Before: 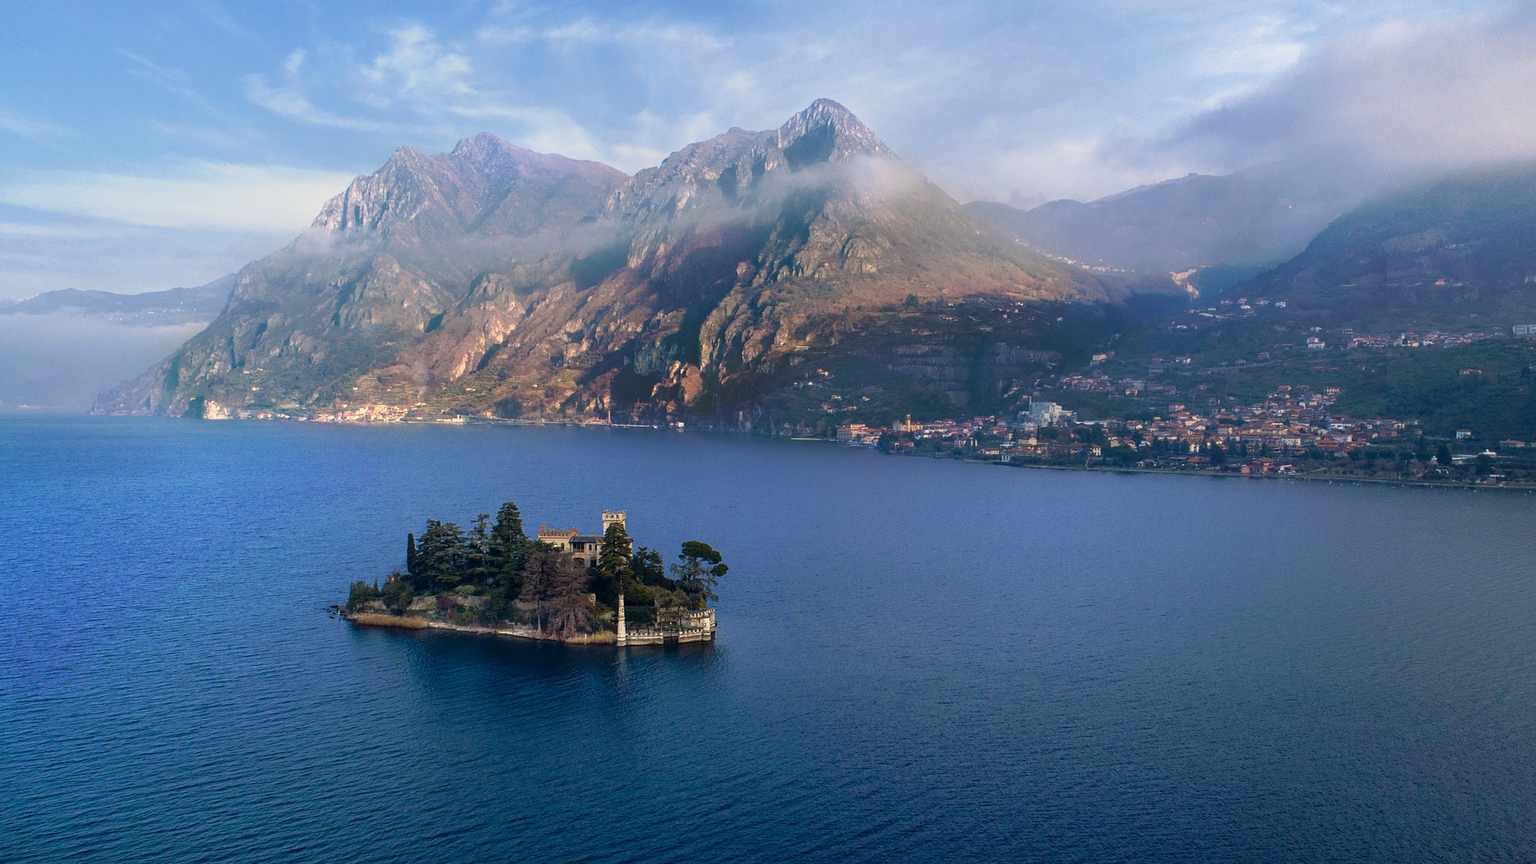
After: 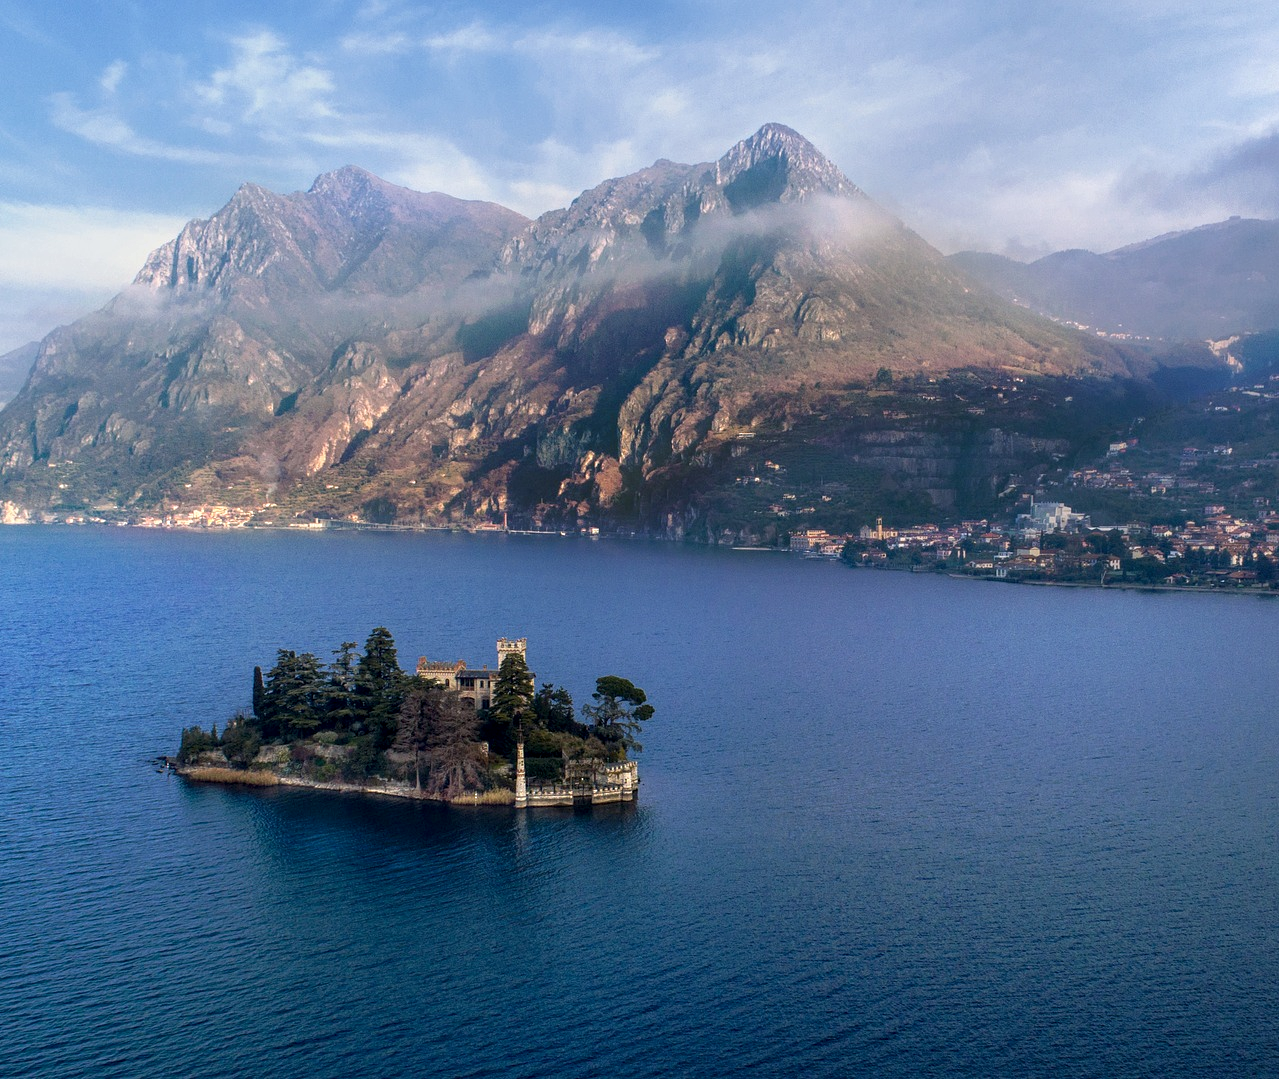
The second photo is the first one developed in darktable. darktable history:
crop and rotate: left 13.354%, right 19.982%
local contrast: on, module defaults
sharpen: radius 5.305, amount 0.31, threshold 26.499
